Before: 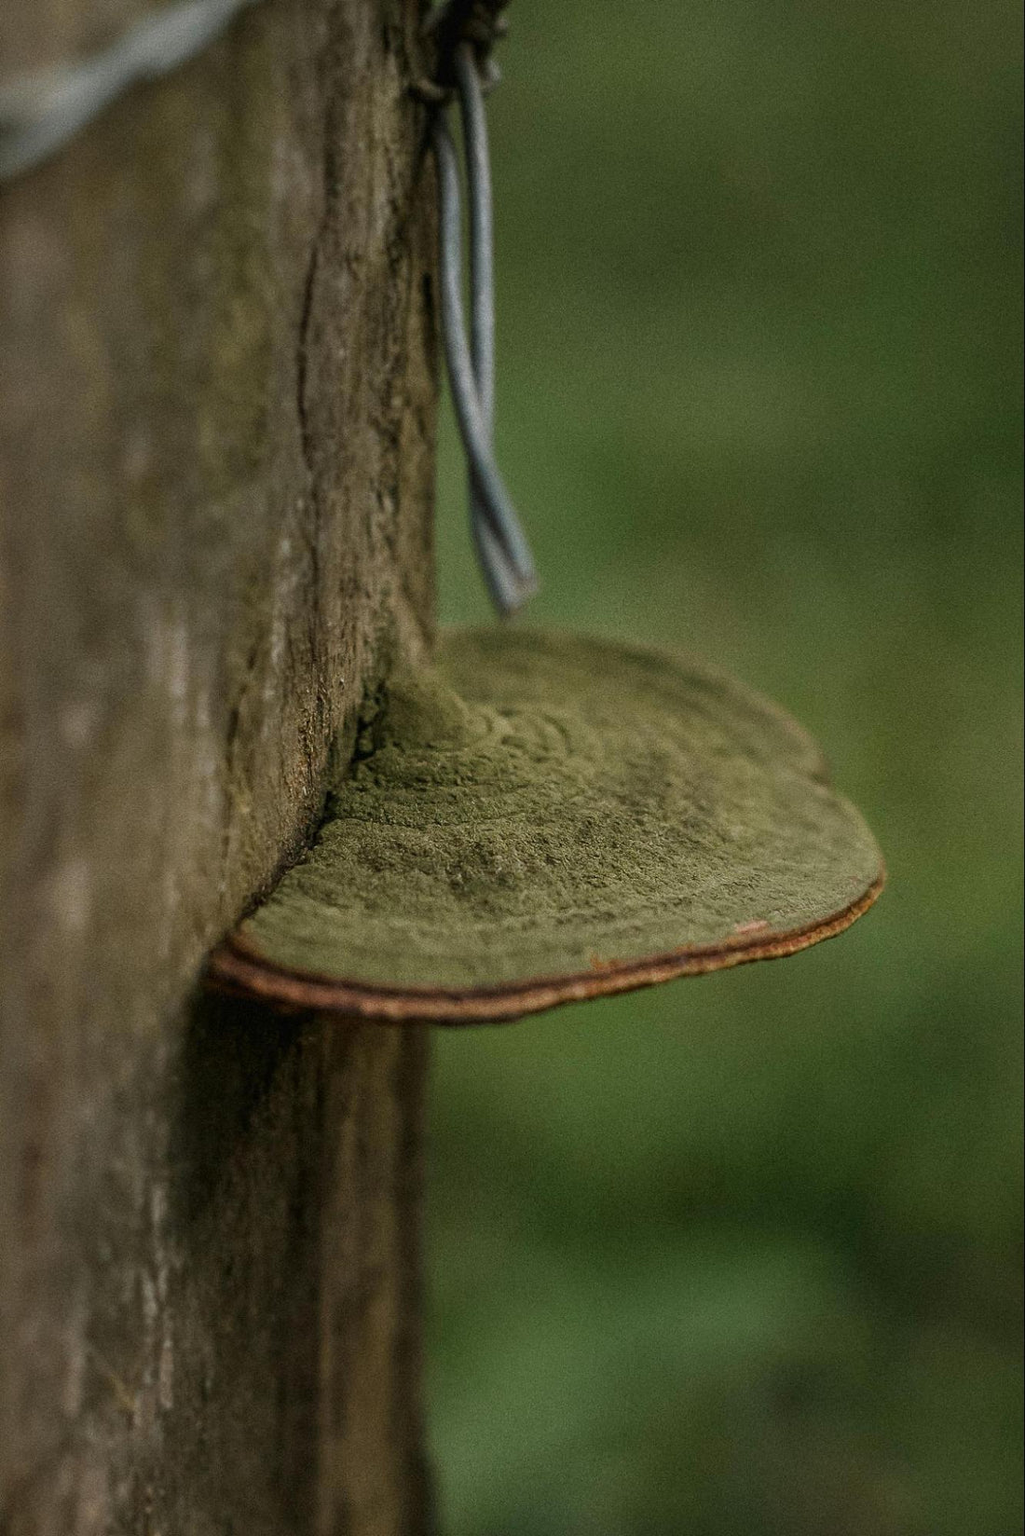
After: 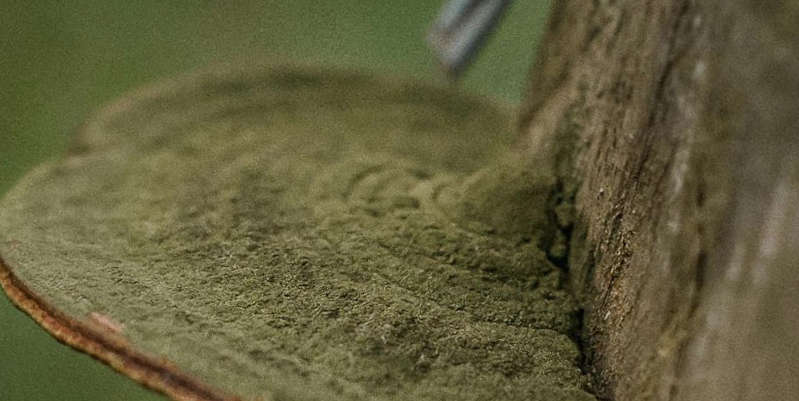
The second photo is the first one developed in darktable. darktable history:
contrast brightness saturation: saturation -0.05
crop and rotate: angle 16.12°, top 30.835%, bottom 35.653%
